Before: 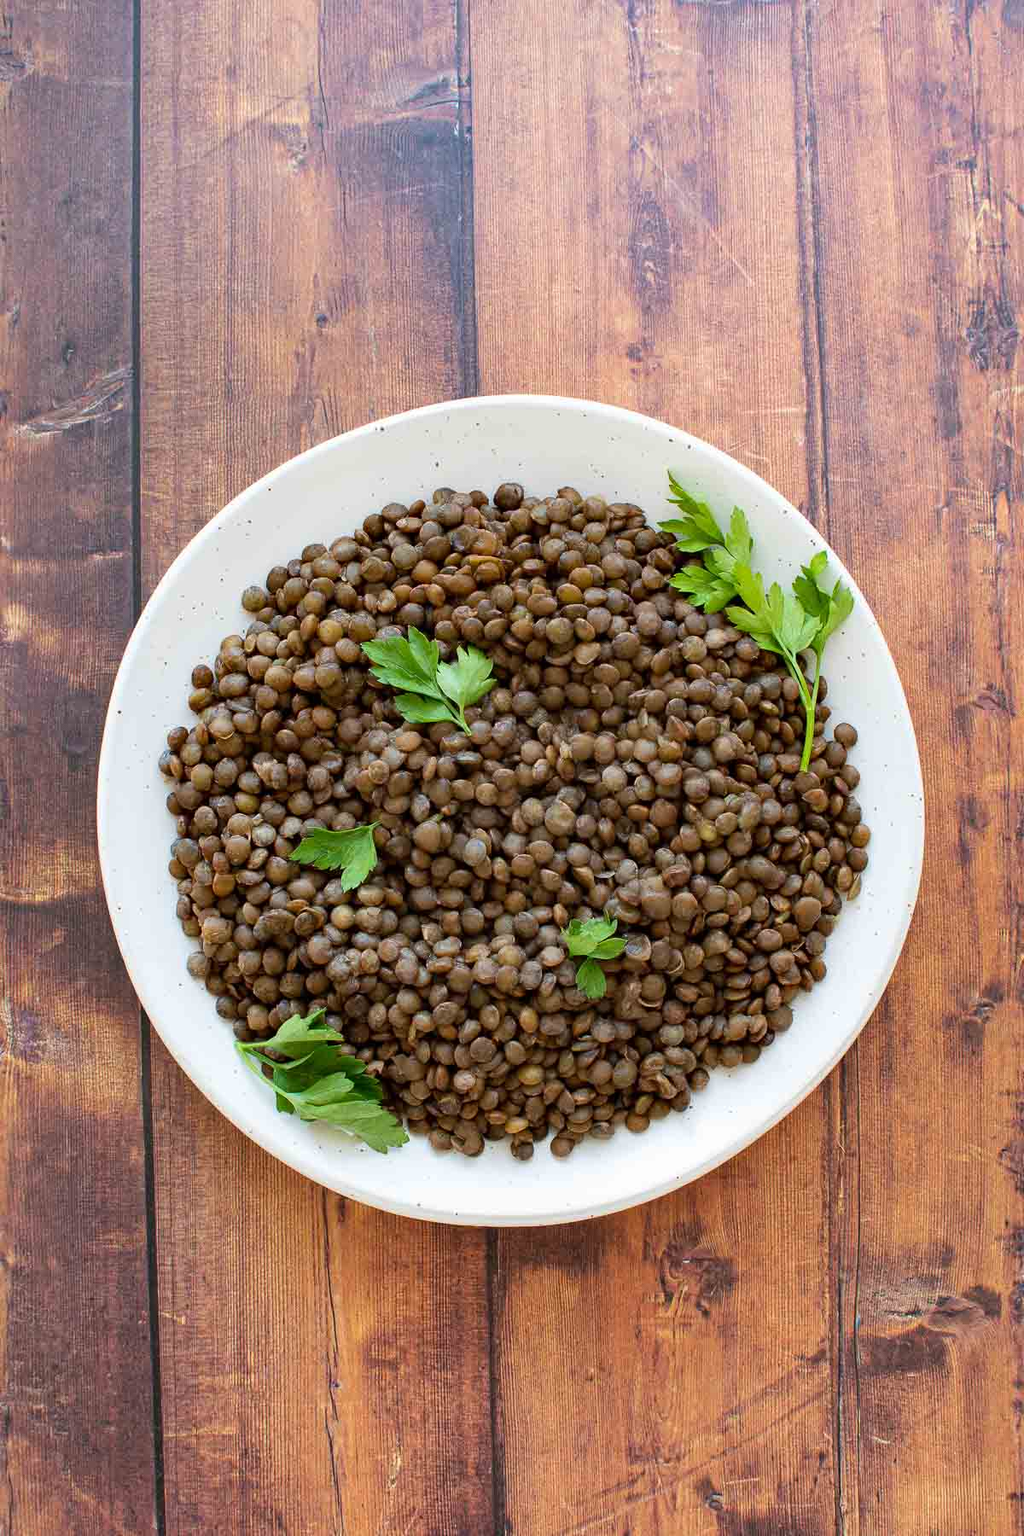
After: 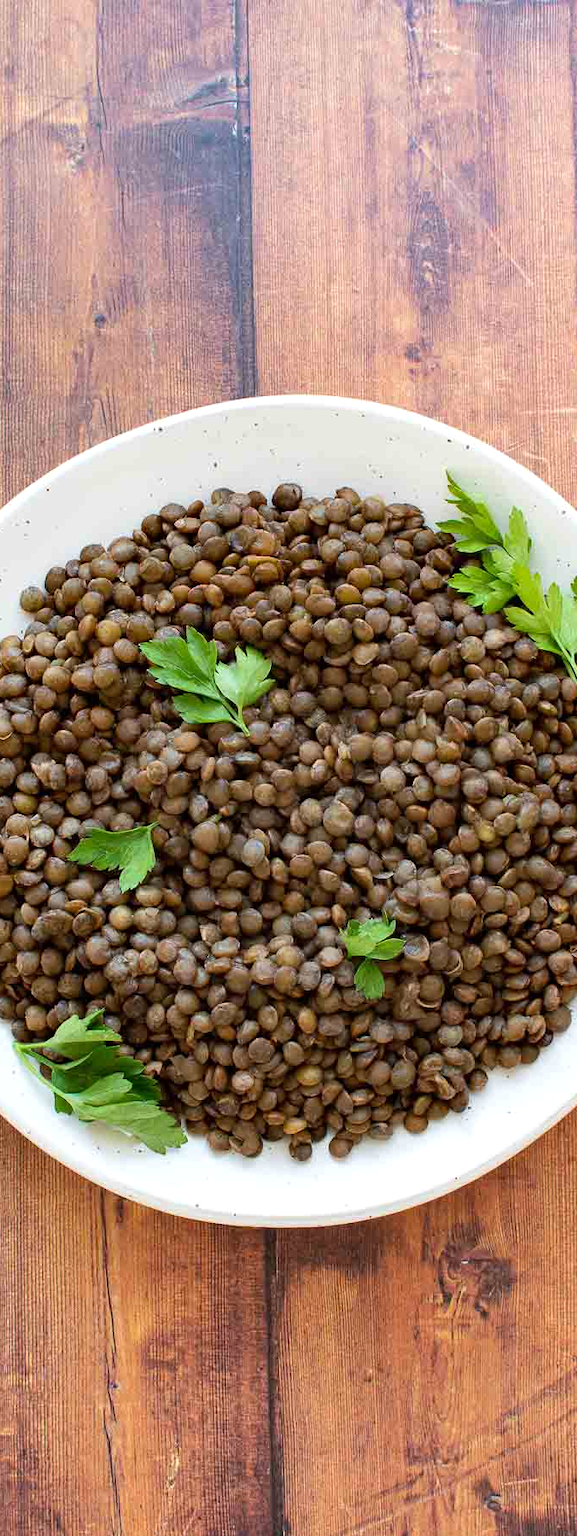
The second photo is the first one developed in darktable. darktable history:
exposure: exposure 0.131 EV, compensate exposure bias true, compensate highlight preservation false
crop: left 21.676%, right 21.97%, bottom 0.005%
tone equalizer: edges refinement/feathering 500, mask exposure compensation -1.57 EV, preserve details no
